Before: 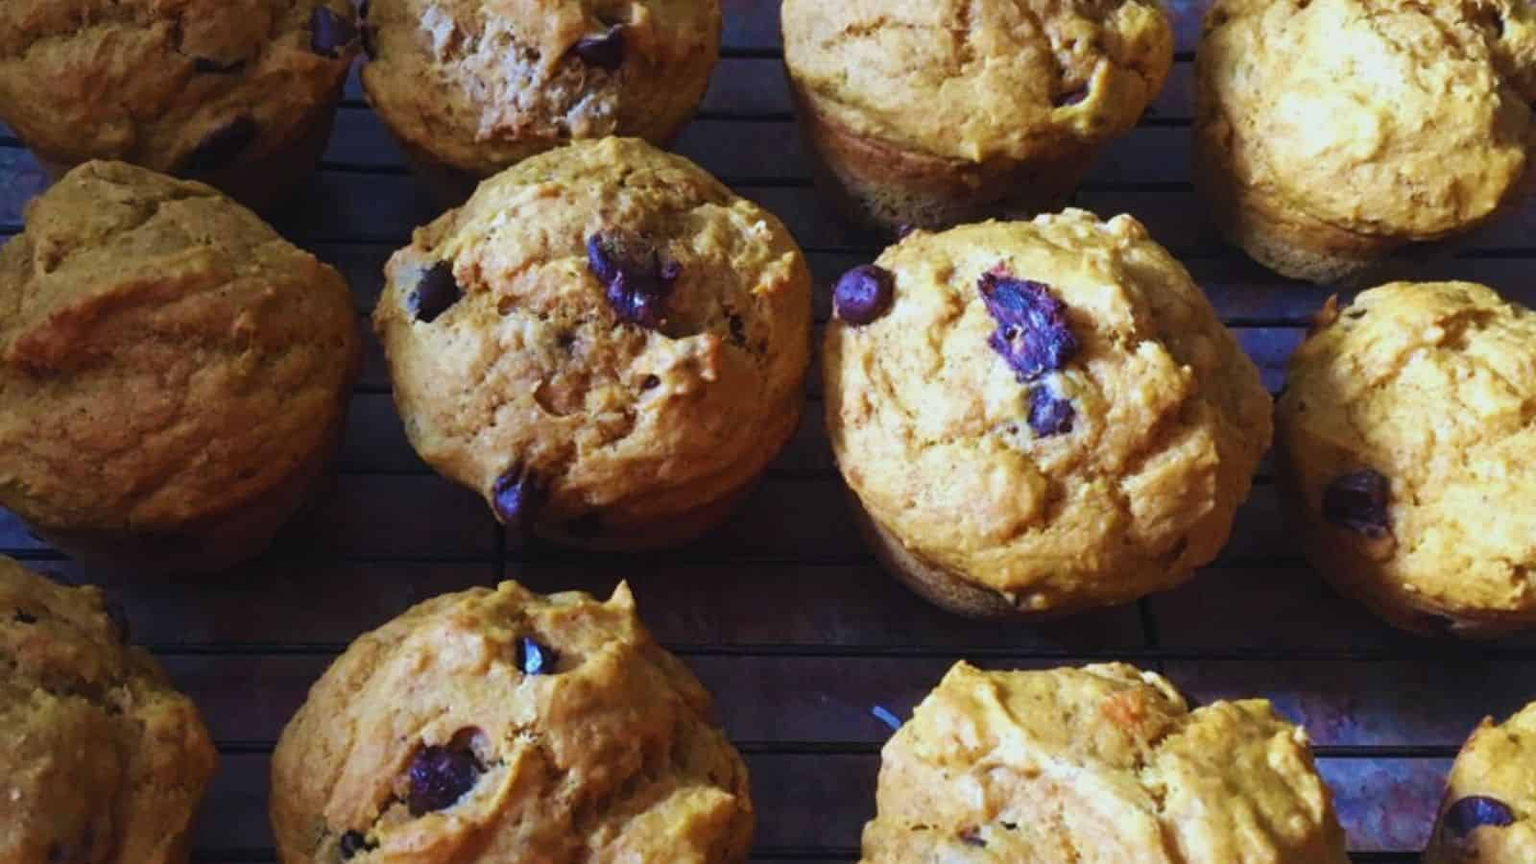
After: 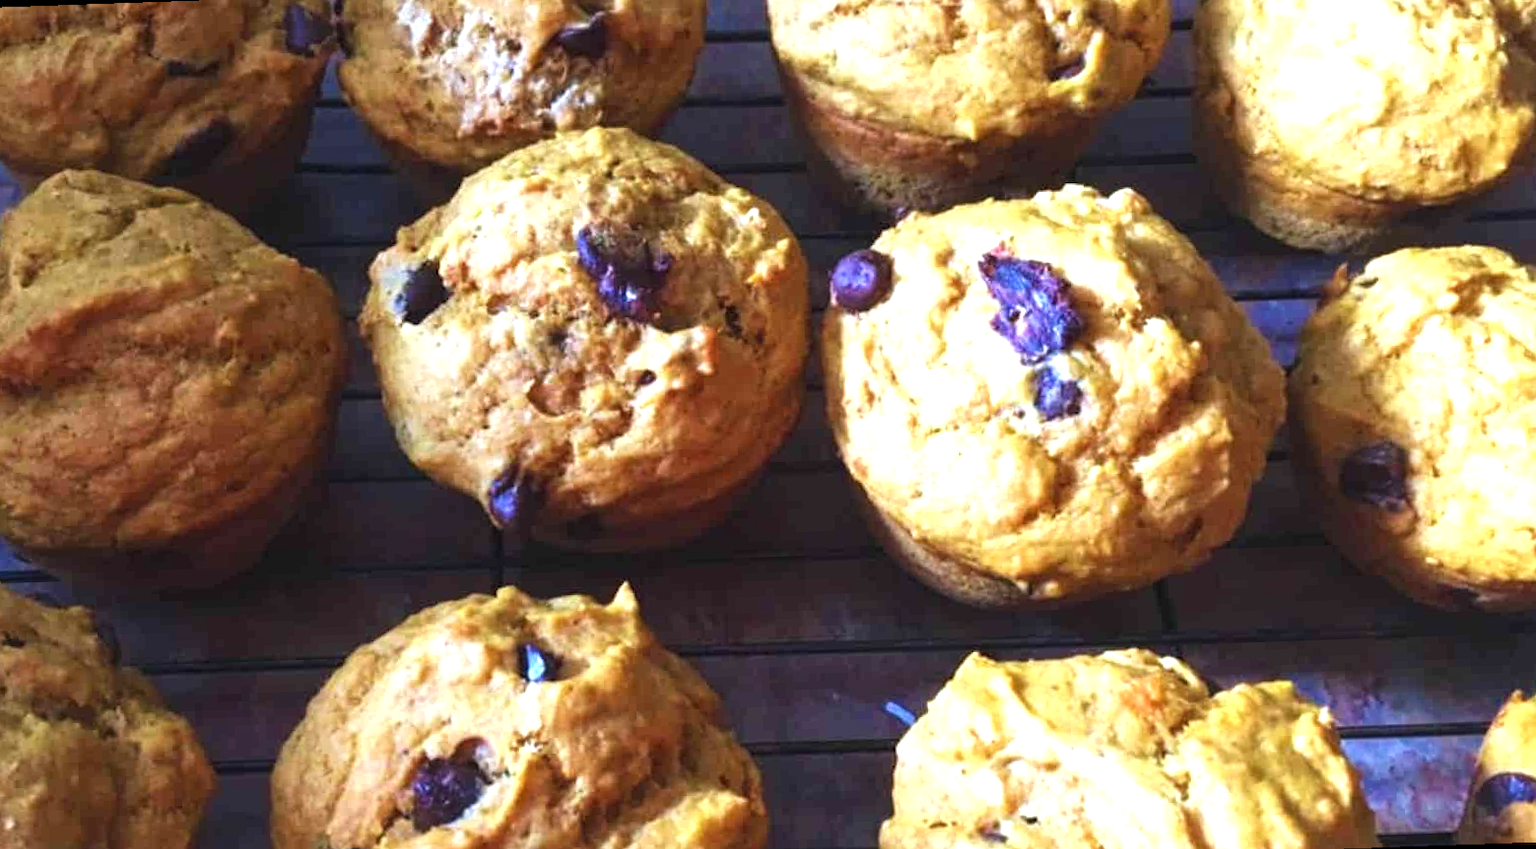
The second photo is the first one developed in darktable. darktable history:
exposure: black level correction 0, exposure 1 EV, compensate highlight preservation false
local contrast: highlights 100%, shadows 100%, detail 120%, midtone range 0.2
rotate and perspective: rotation -2°, crop left 0.022, crop right 0.978, crop top 0.049, crop bottom 0.951
